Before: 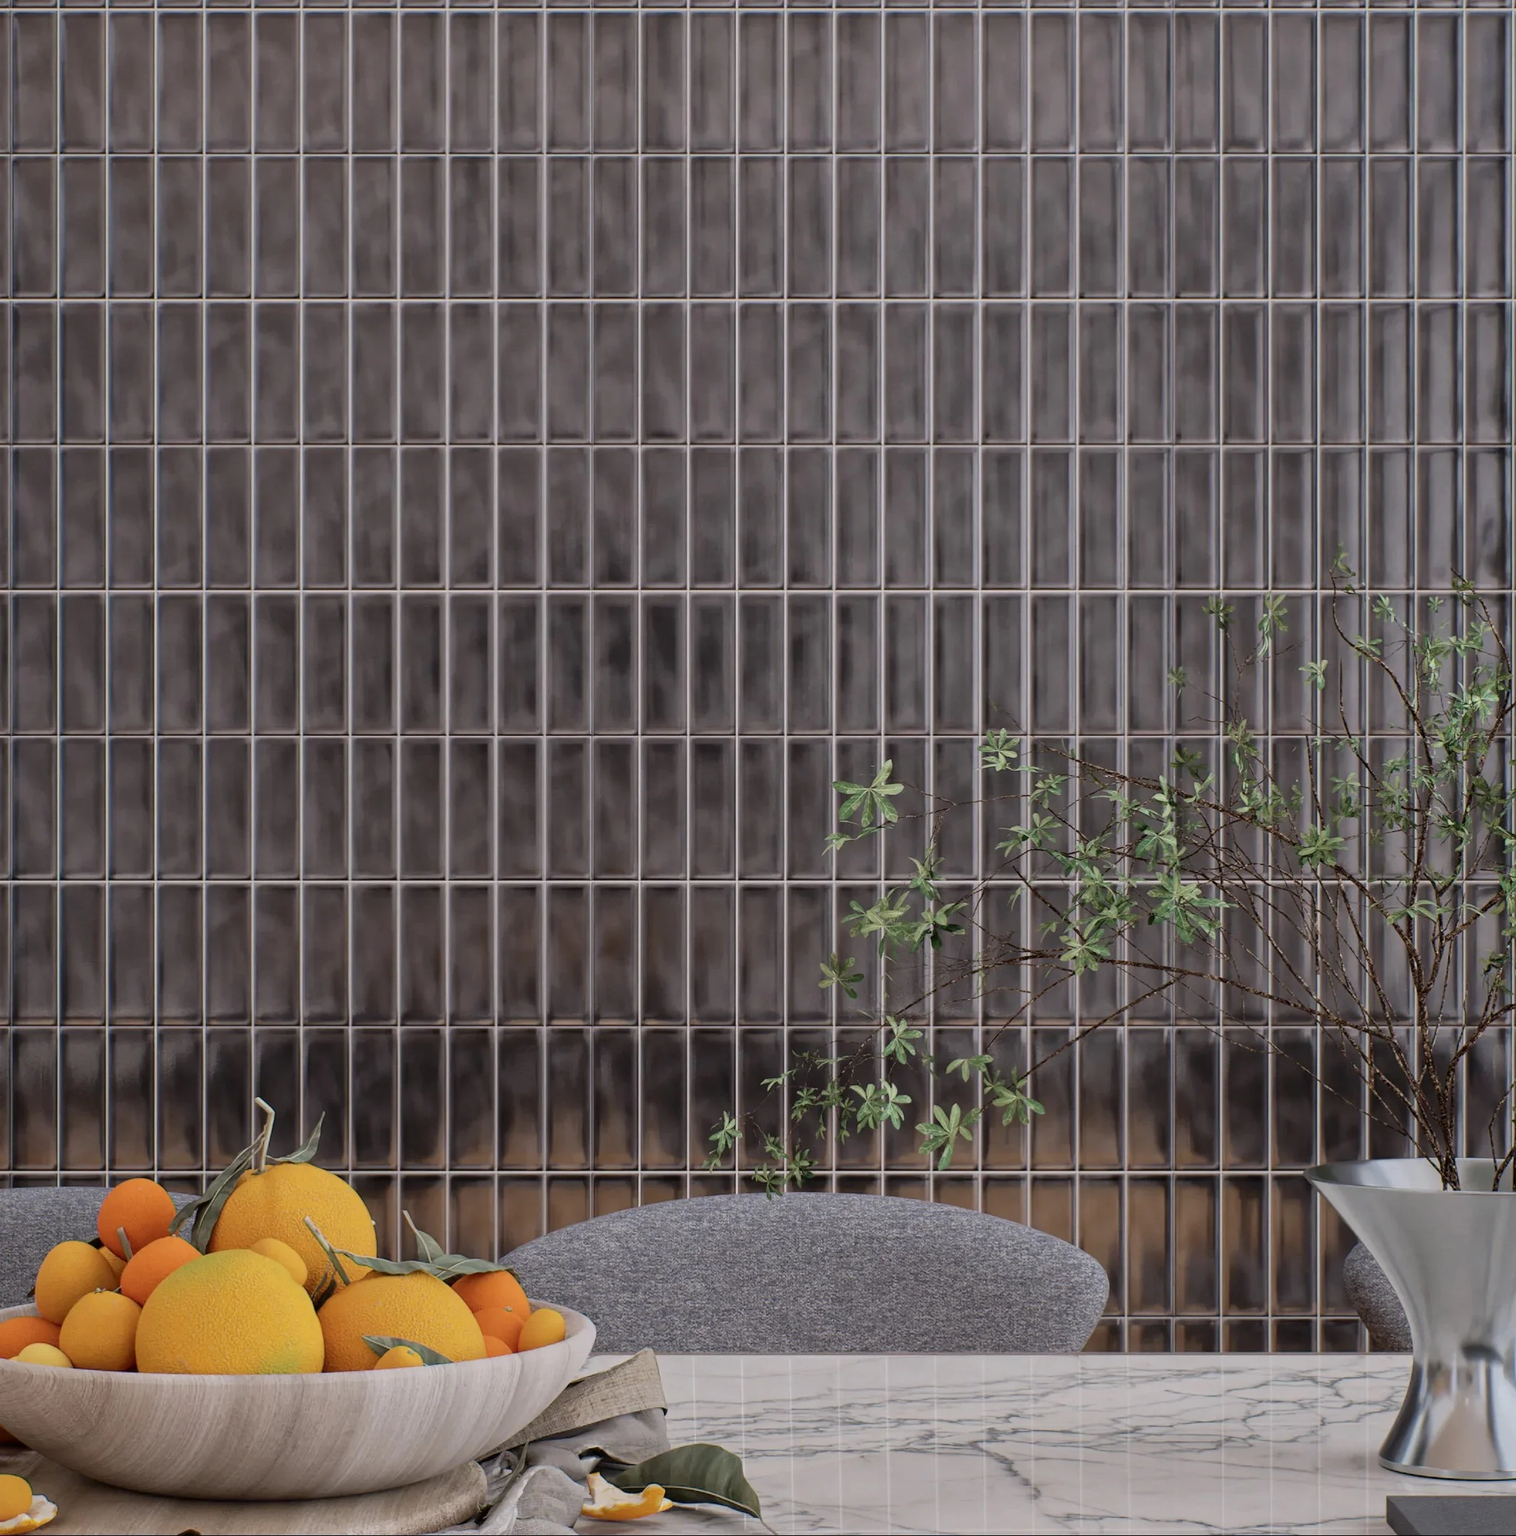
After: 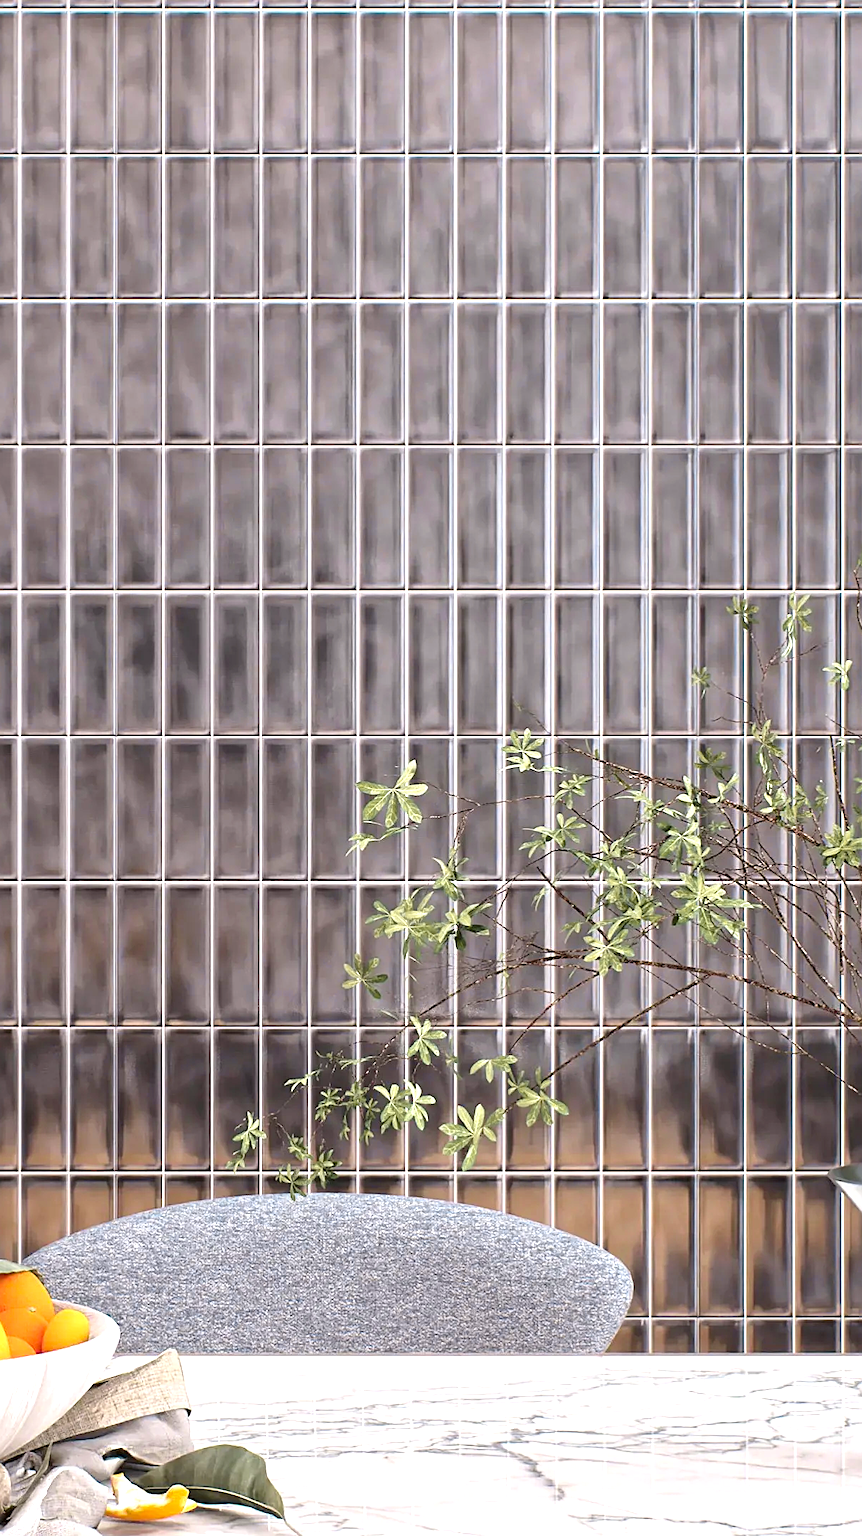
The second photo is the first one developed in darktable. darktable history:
exposure: black level correction 0, exposure 1.503 EV, compensate highlight preservation false
color zones: curves: ch0 [(0.254, 0.492) (0.724, 0.62)]; ch1 [(0.25, 0.528) (0.719, 0.796)]; ch2 [(0, 0.472) (0.25, 0.5) (0.73, 0.184)], mix 100.96%
sharpen: on, module defaults
crop: left 31.466%, top 0.016%, right 11.667%
